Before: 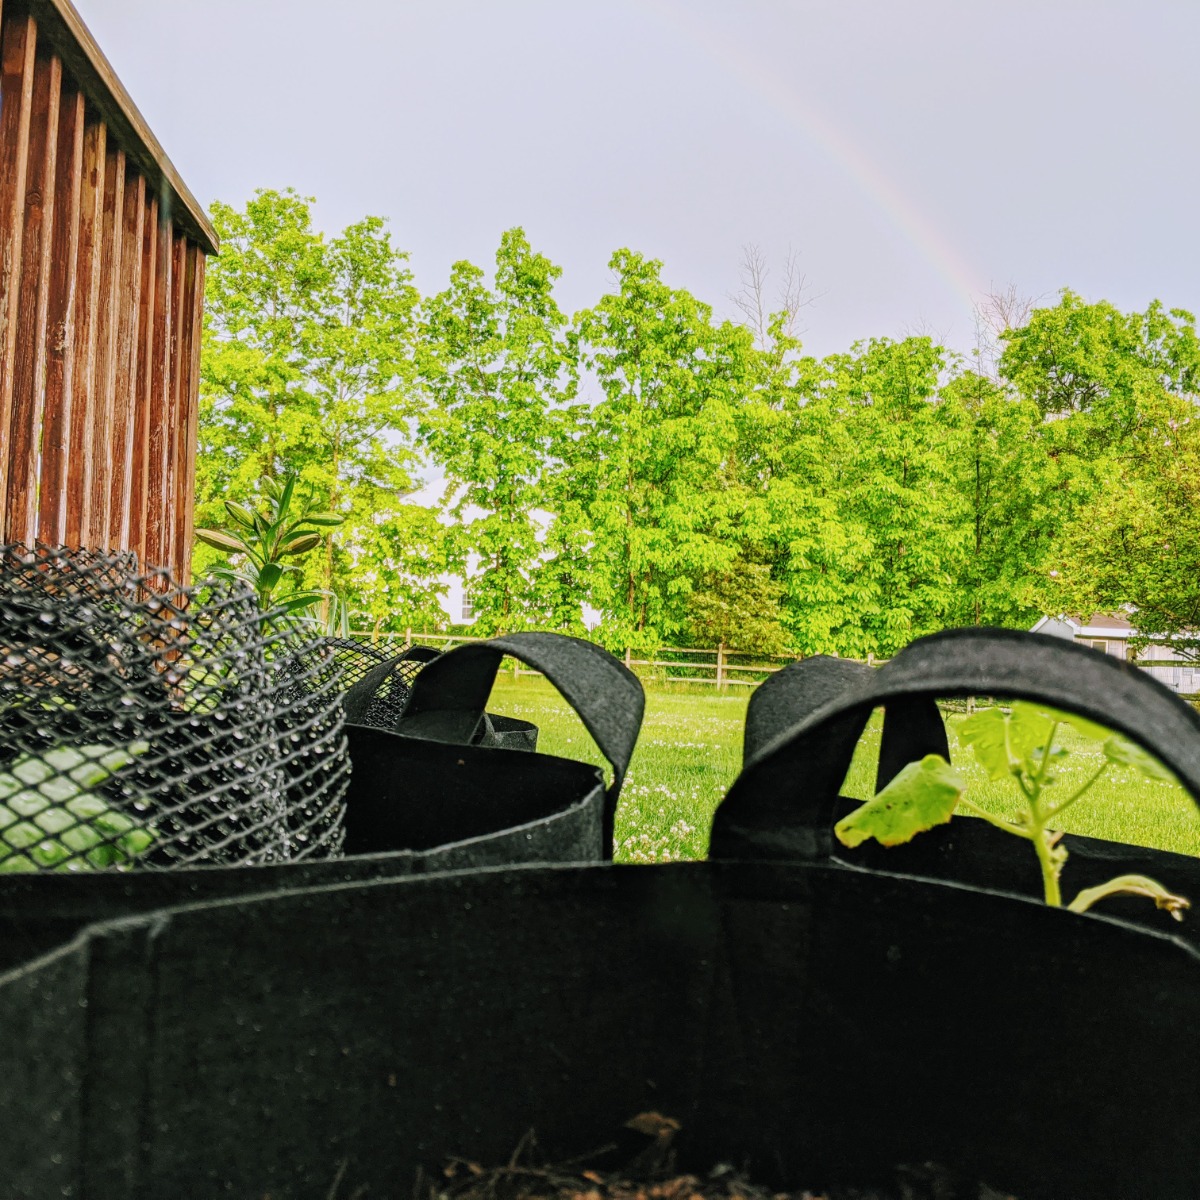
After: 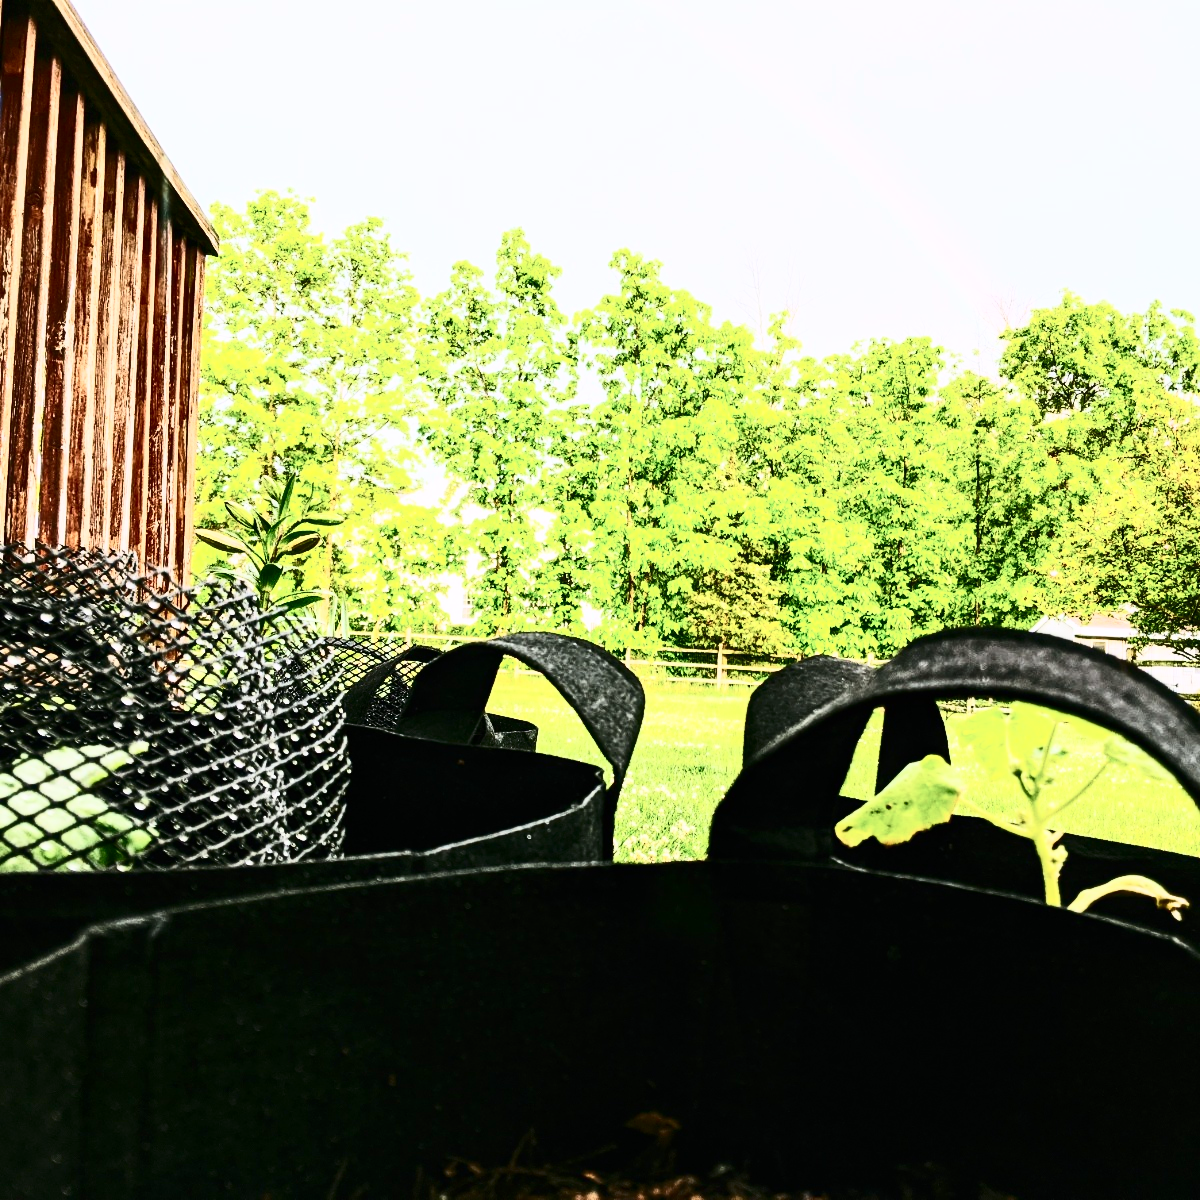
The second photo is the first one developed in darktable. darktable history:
contrast brightness saturation: contrast 0.923, brightness 0.2
